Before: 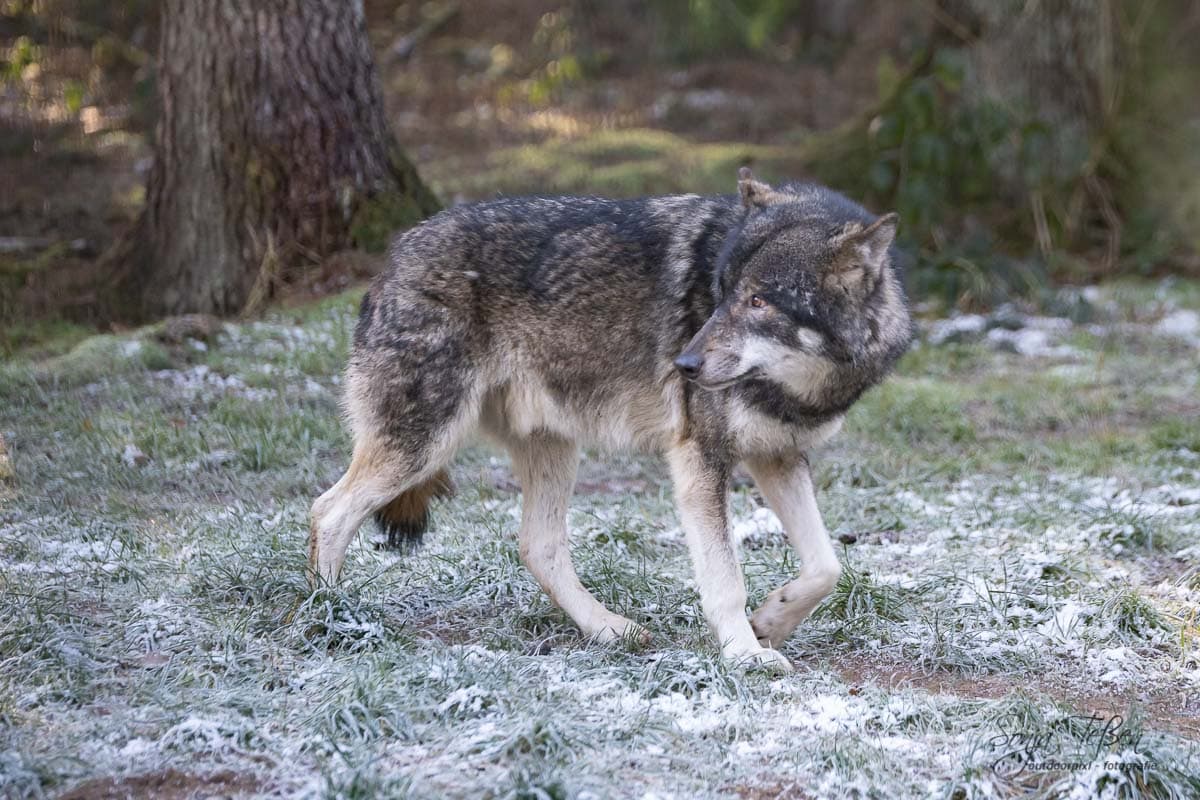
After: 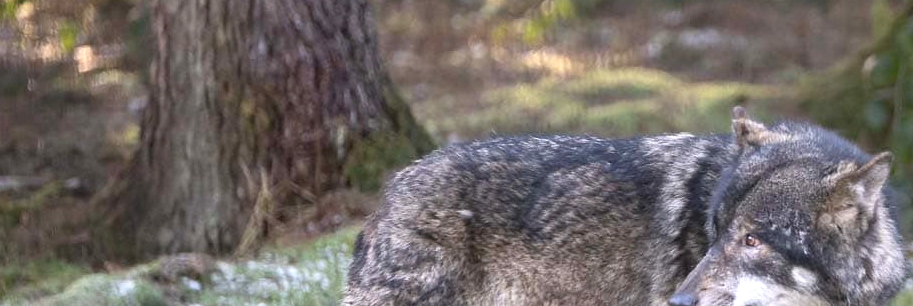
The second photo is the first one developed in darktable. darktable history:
crop: left 0.514%, top 7.649%, right 23.327%, bottom 53.977%
exposure: black level correction 0, exposure 0.7 EV, compensate highlight preservation false
